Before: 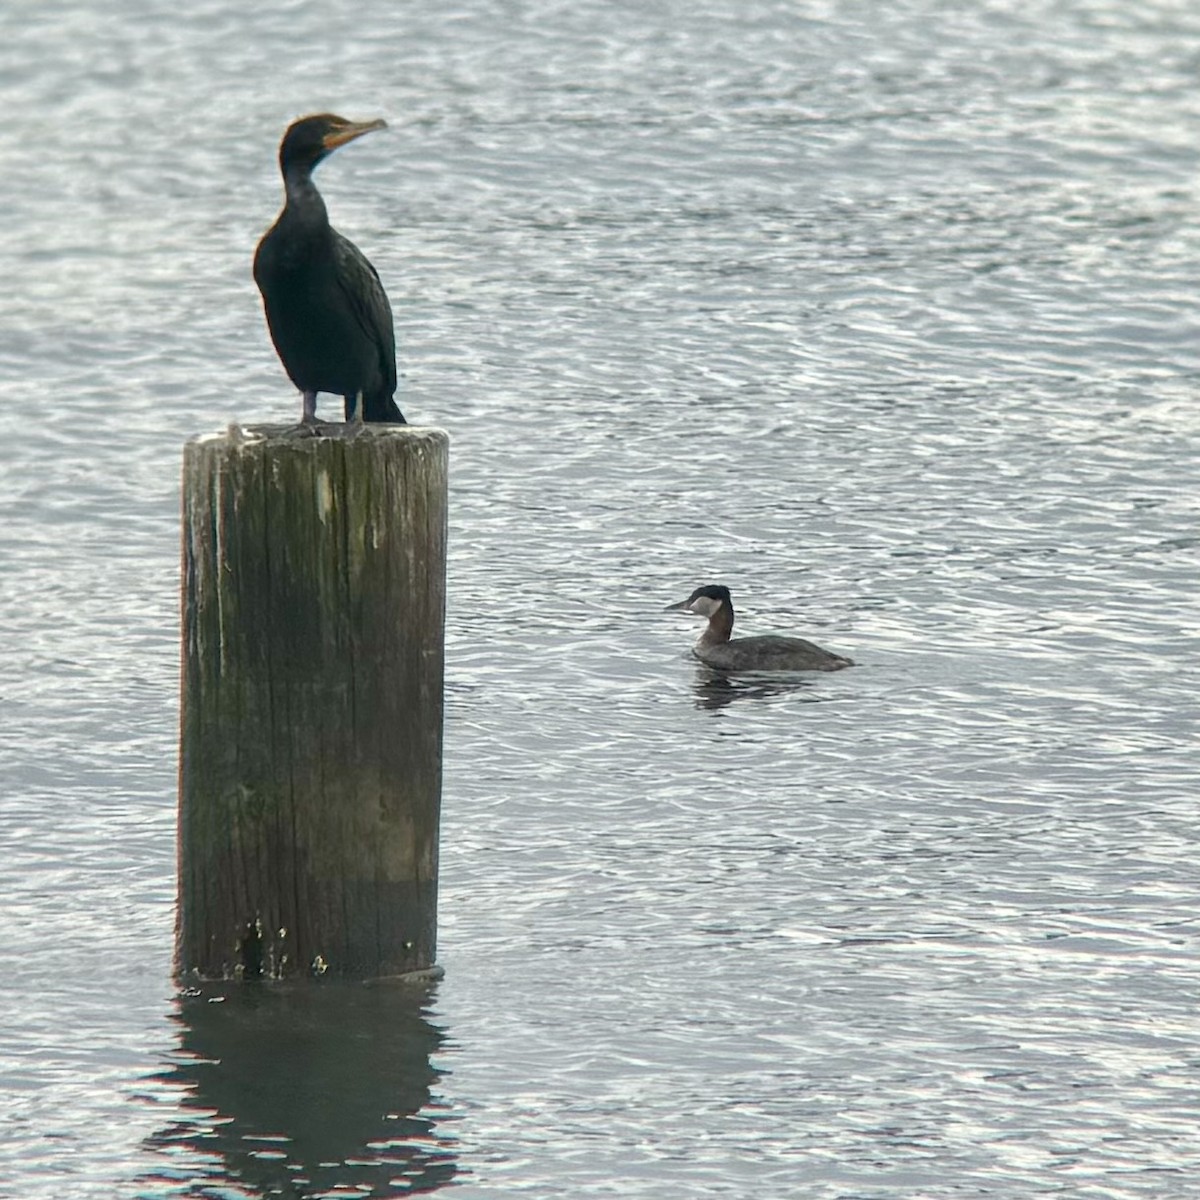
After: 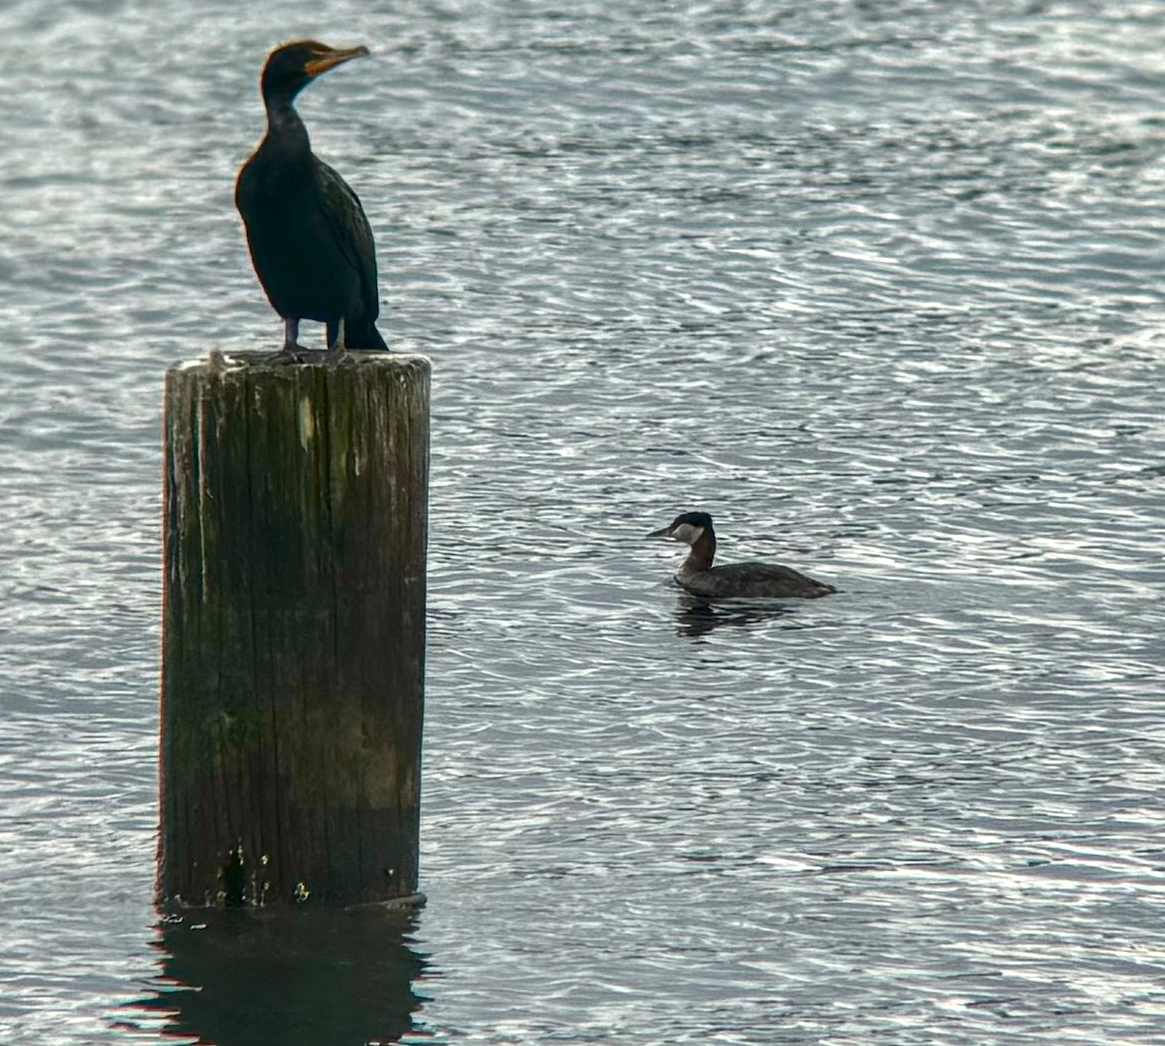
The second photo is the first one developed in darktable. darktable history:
local contrast: on, module defaults
contrast brightness saturation: brightness -0.2, saturation 0.08
crop: left 1.507%, top 6.147%, right 1.379%, bottom 6.637%
